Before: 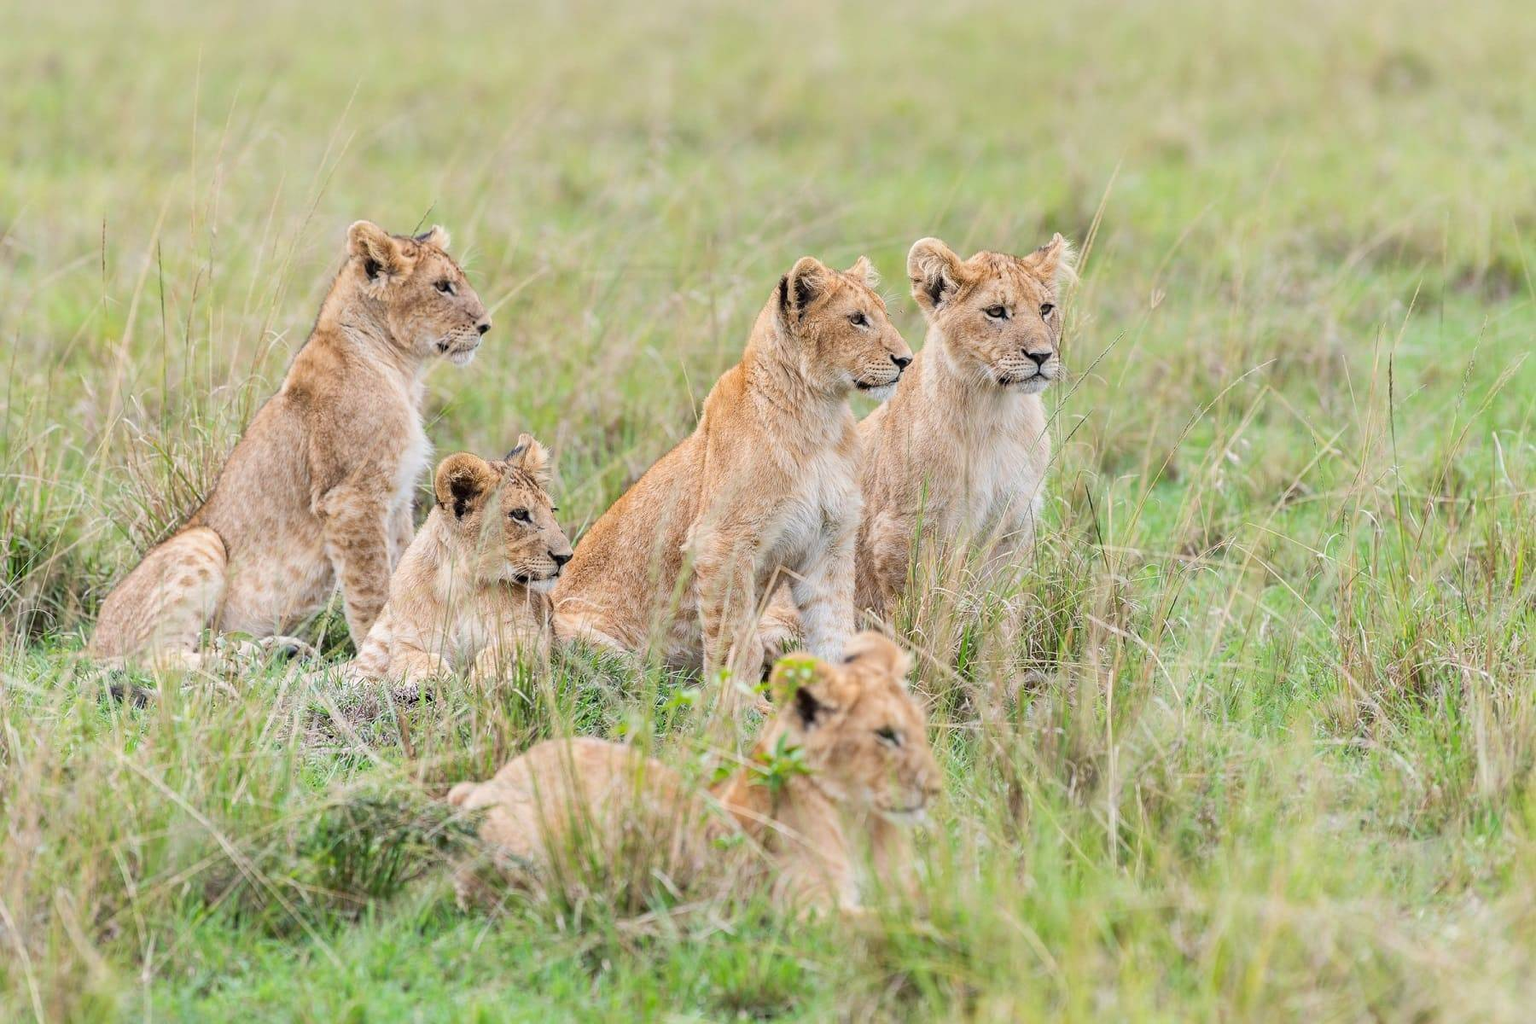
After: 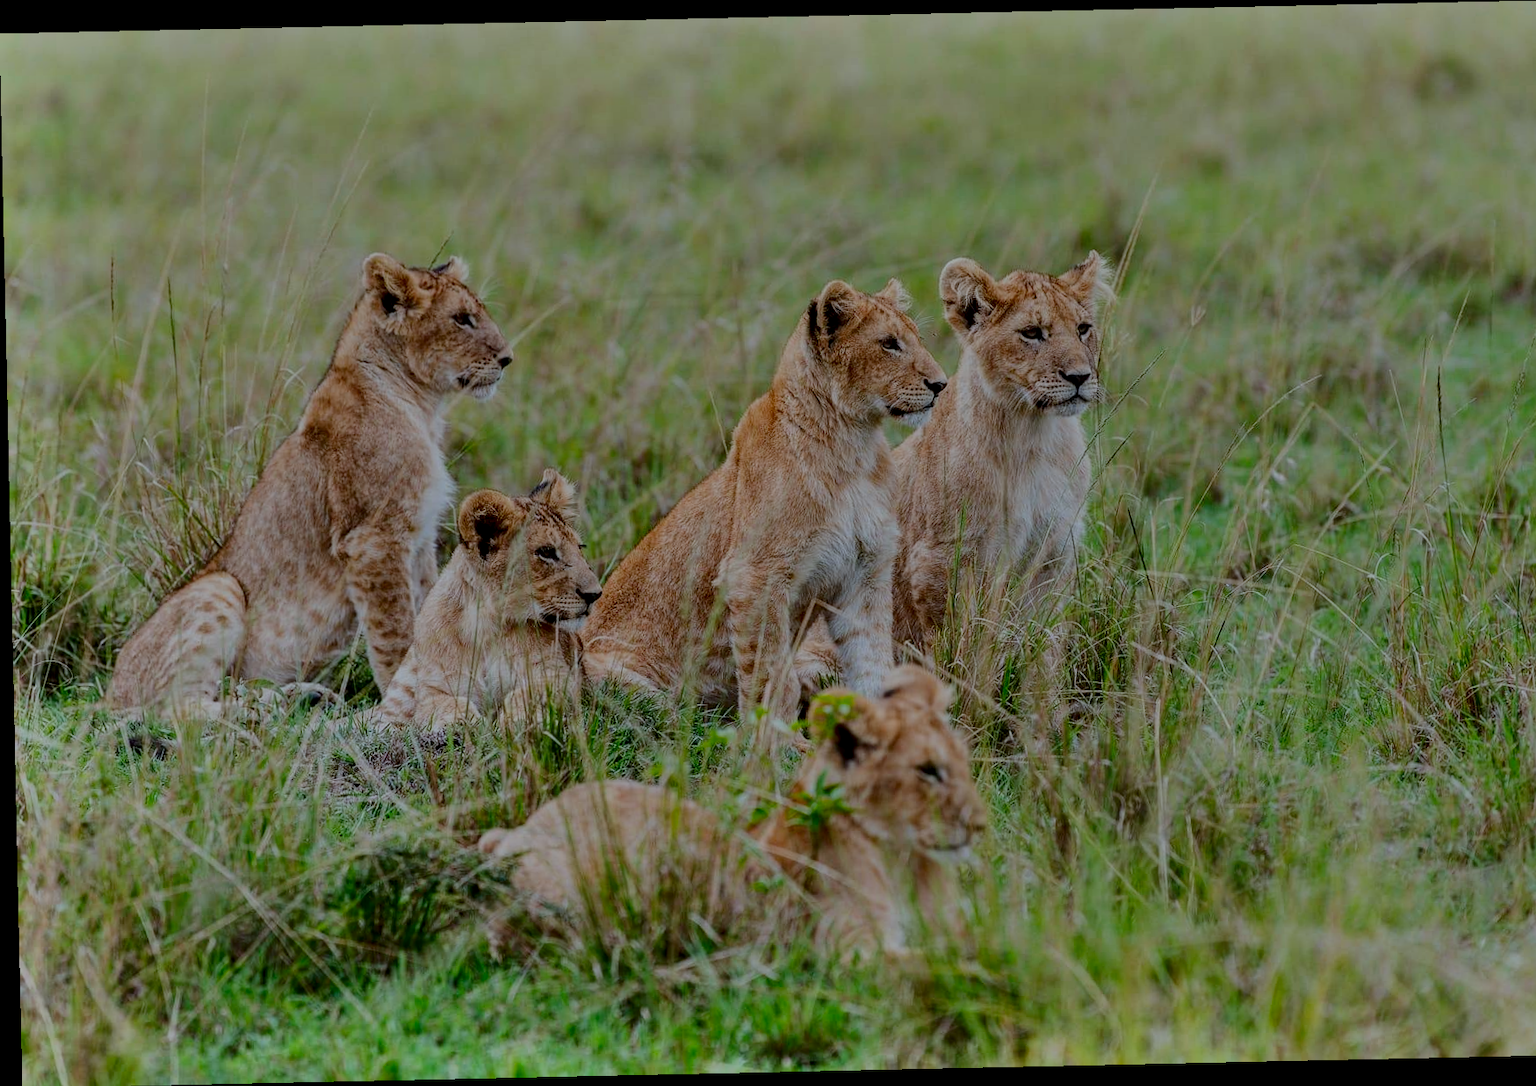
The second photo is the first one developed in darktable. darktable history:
contrast brightness saturation: contrast 0.09, brightness -0.59, saturation 0.17
crop: right 4.126%, bottom 0.031%
color correction: highlights a* -4.18, highlights b* -10.81
local contrast: highlights 100%, shadows 100%, detail 120%, midtone range 0.2
rotate and perspective: rotation -1.24°, automatic cropping off
filmic rgb: black relative exposure -6.98 EV, white relative exposure 5.63 EV, hardness 2.86
shadows and highlights: radius 118.69, shadows 42.21, highlights -61.56, soften with gaussian
